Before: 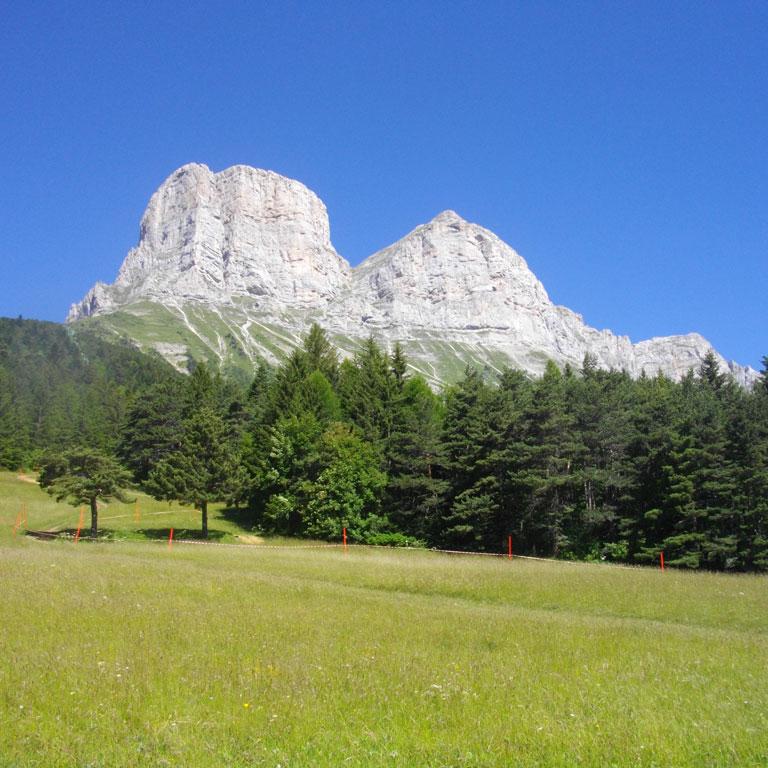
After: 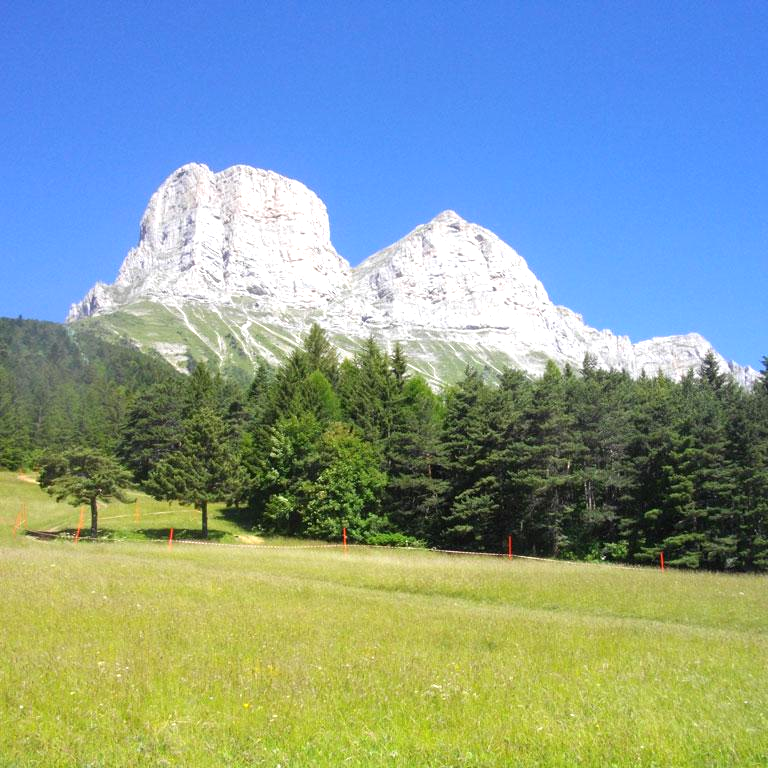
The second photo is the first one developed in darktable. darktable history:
exposure: exposure 0.497 EV, compensate exposure bias true, compensate highlight preservation false
